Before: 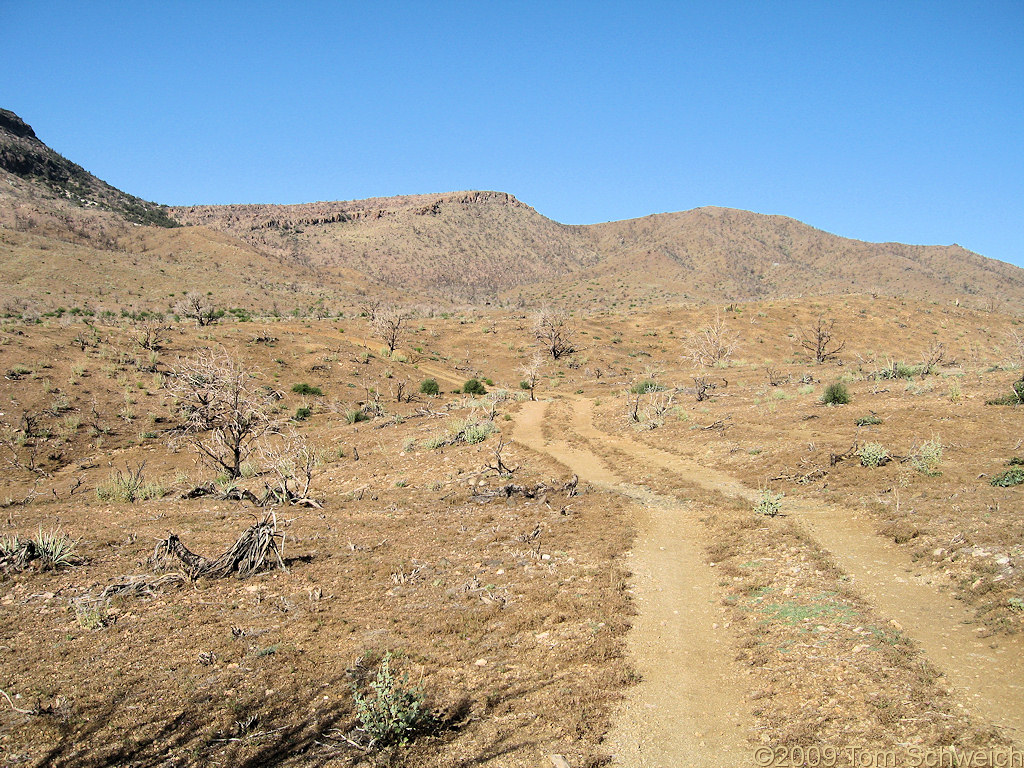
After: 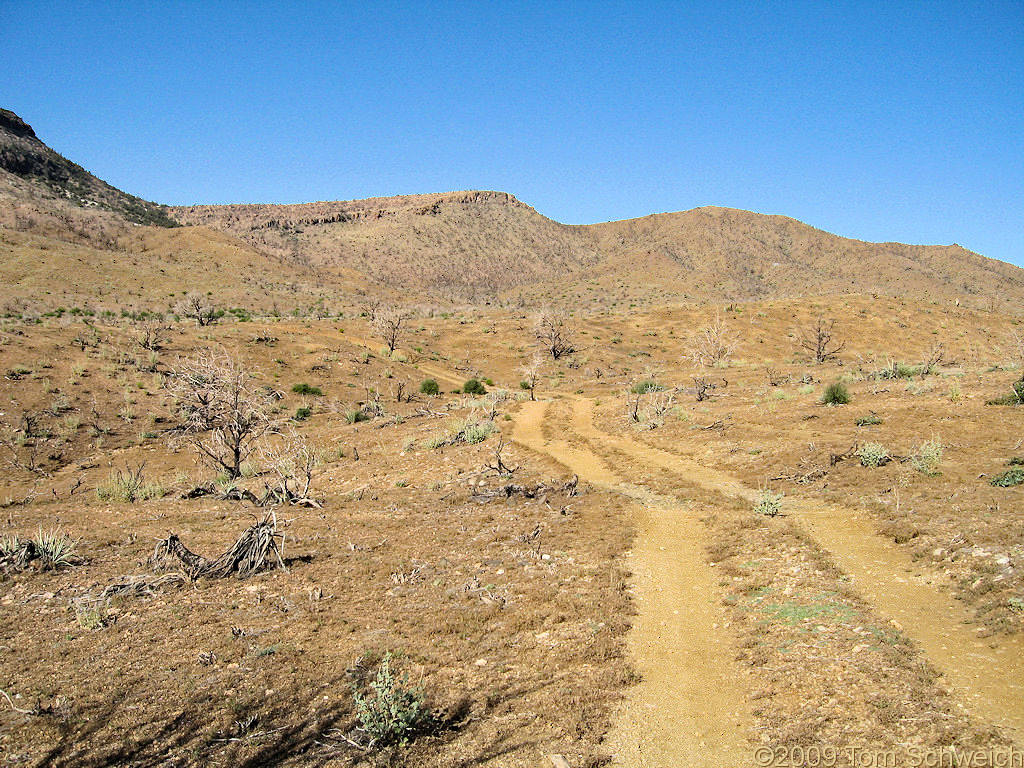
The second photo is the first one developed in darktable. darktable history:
haze removal: strength 0.413, compatibility mode true, adaptive false
